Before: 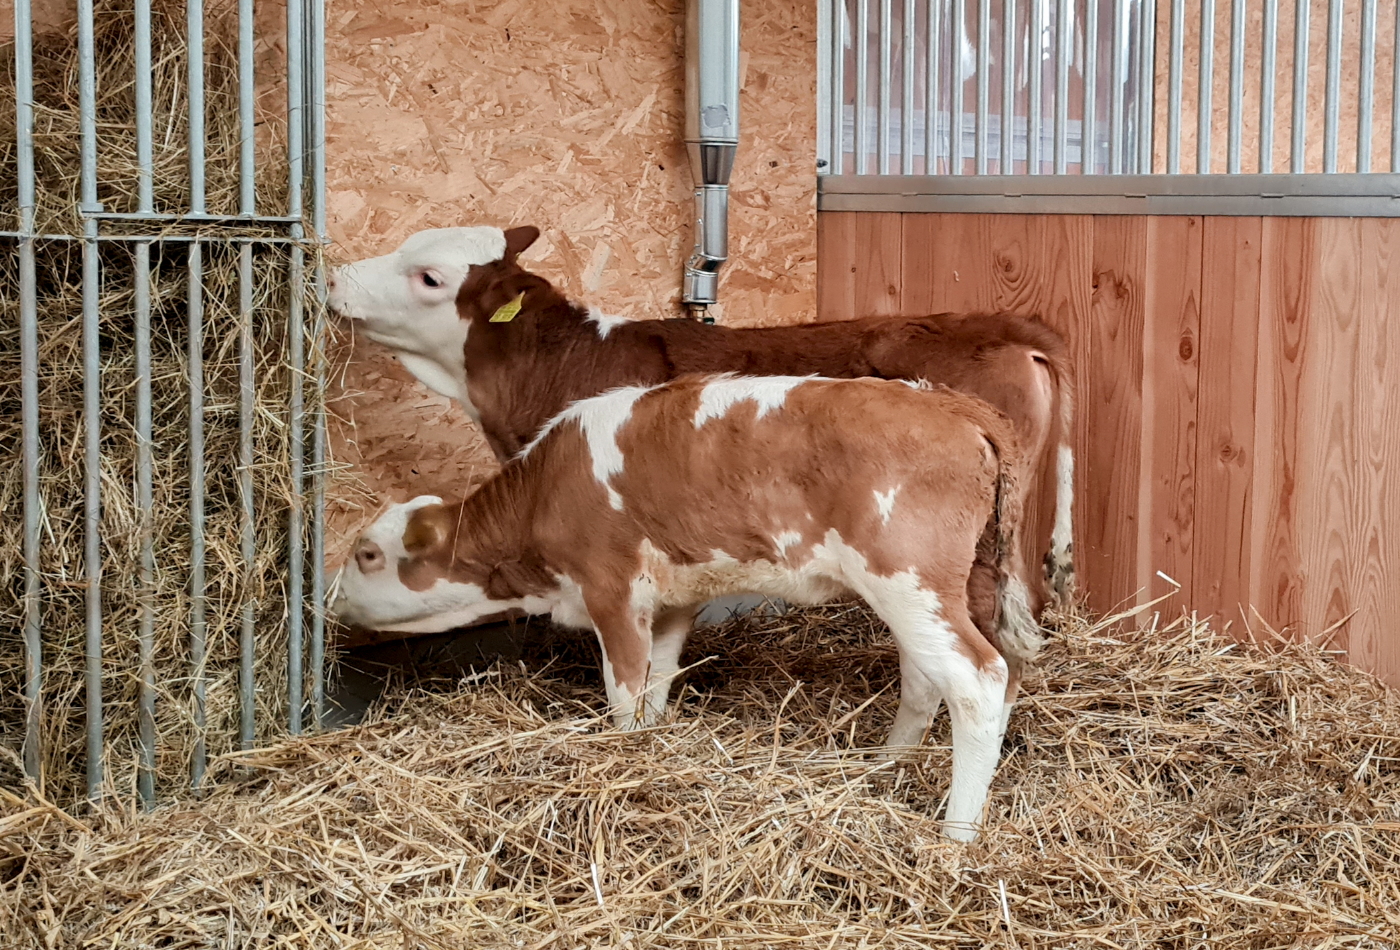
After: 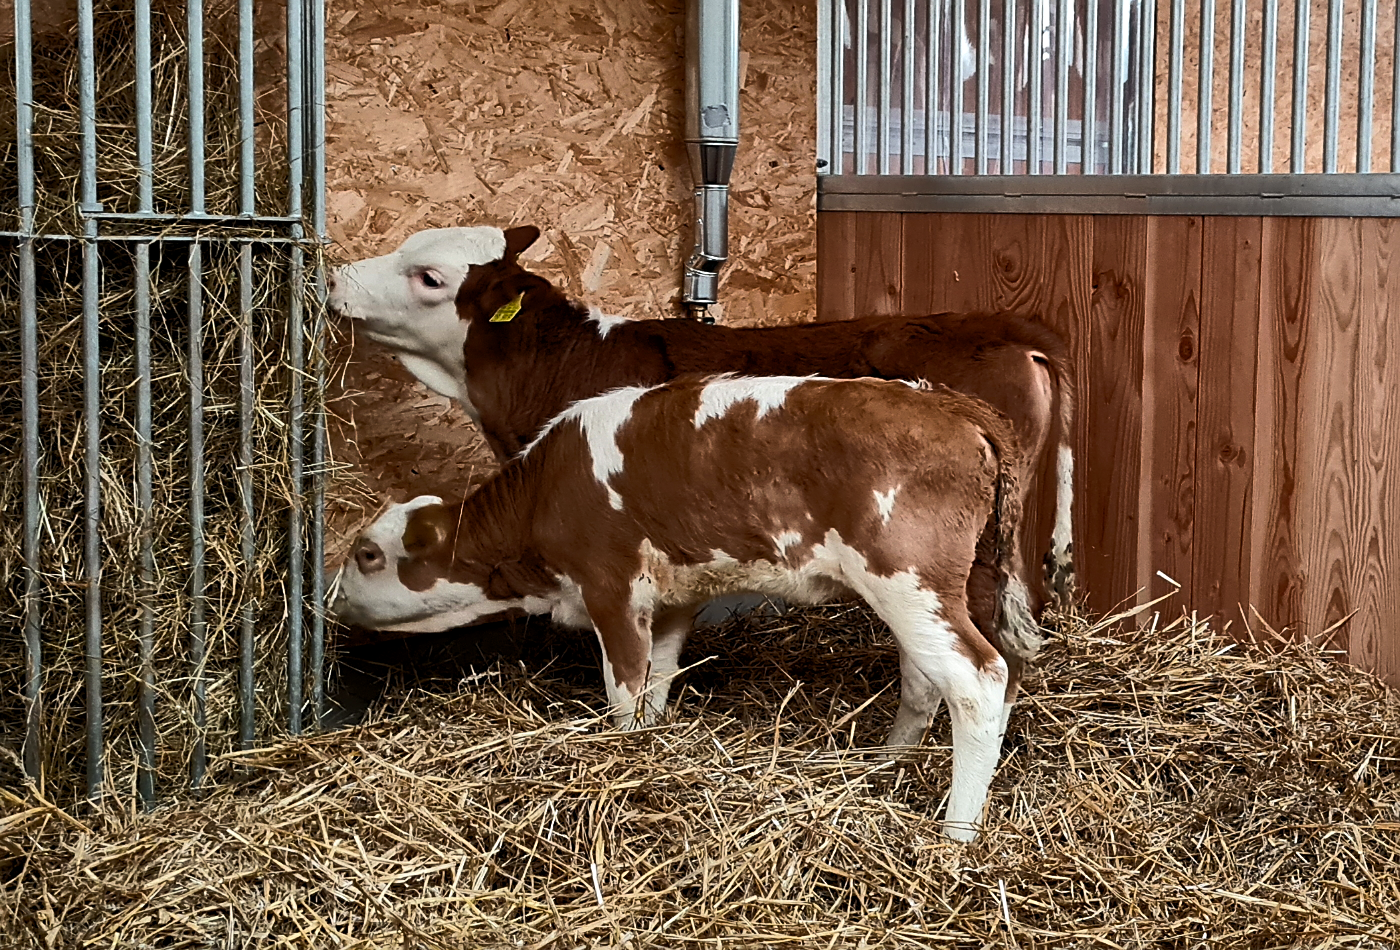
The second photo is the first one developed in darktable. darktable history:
color balance rgb: perceptual saturation grading › global saturation 30.498%, perceptual brilliance grading › highlights 2.123%, perceptual brilliance grading › mid-tones -49.979%, perceptual brilliance grading › shadows -49.632%, global vibrance 9.188%
sharpen: on, module defaults
exposure: black level correction 0.002, compensate exposure bias true, compensate highlight preservation false
